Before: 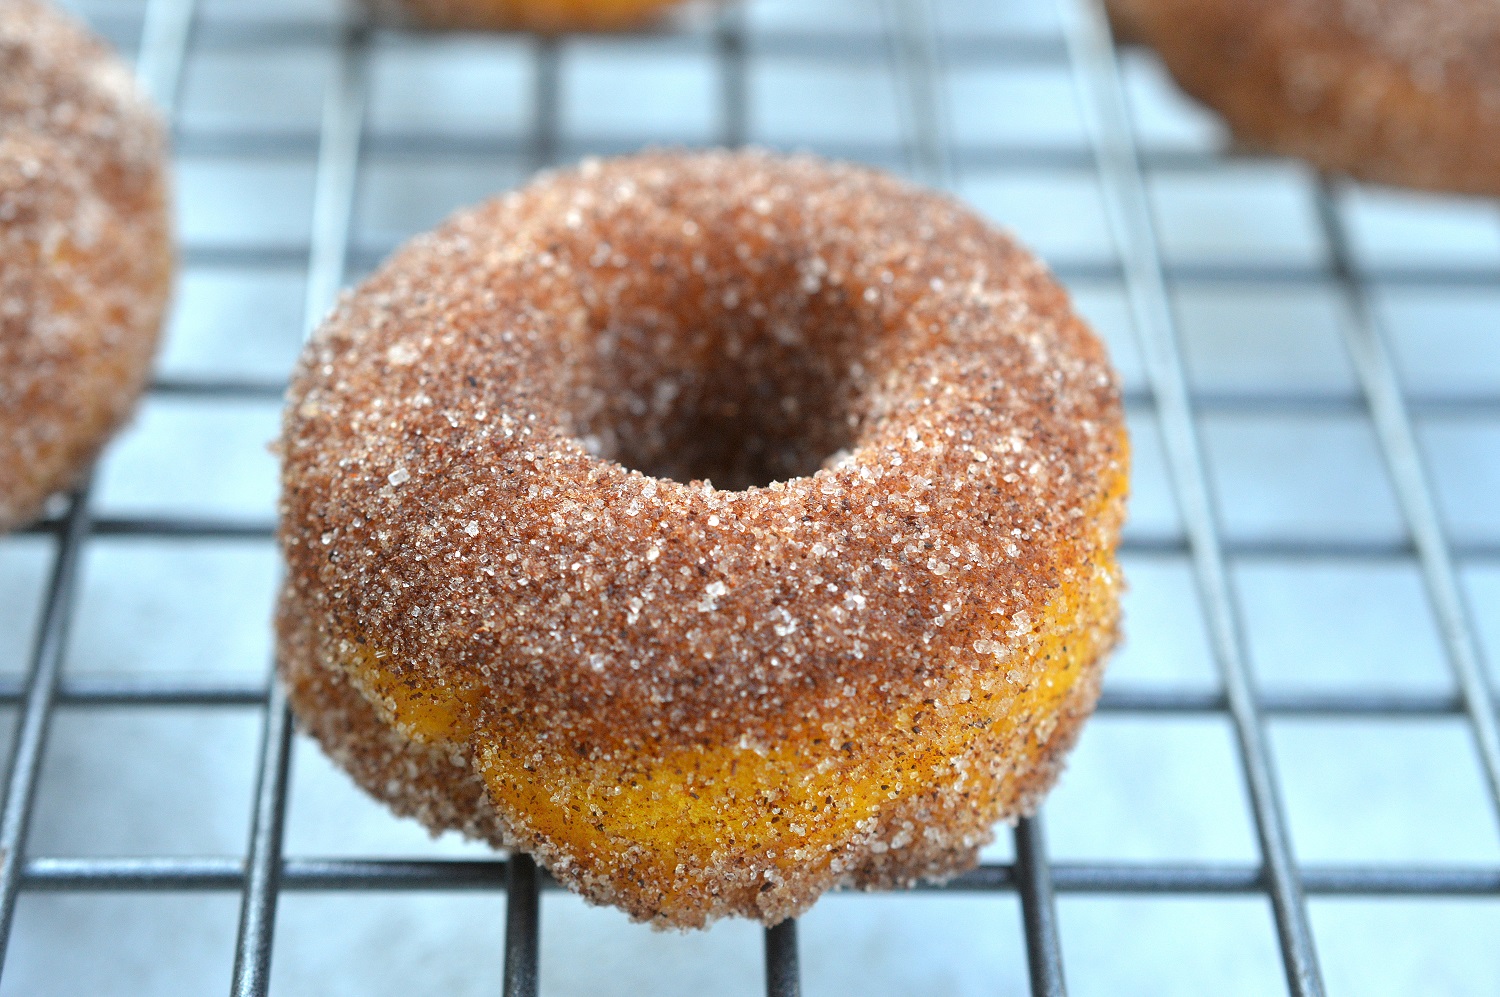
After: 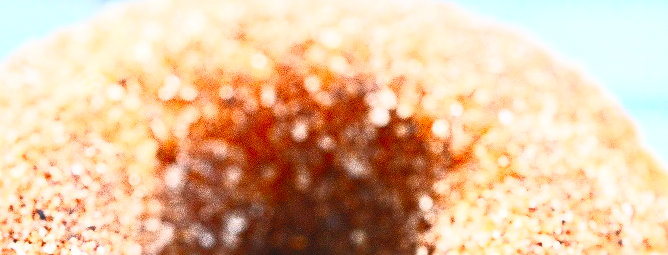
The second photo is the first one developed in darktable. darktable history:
levels: black 0.02%
sharpen: radius 2.811, amount 0.728
filmic rgb: black relative exposure -7.65 EV, white relative exposure 4.56 EV, threshold 2.95 EV, hardness 3.61, preserve chrominance no, color science v4 (2020), type of noise poissonian, enable highlight reconstruction true
contrast brightness saturation: contrast 0.987, brightness 0.996, saturation 0.982
crop: left 28.785%, top 16.844%, right 26.666%, bottom 57.526%
